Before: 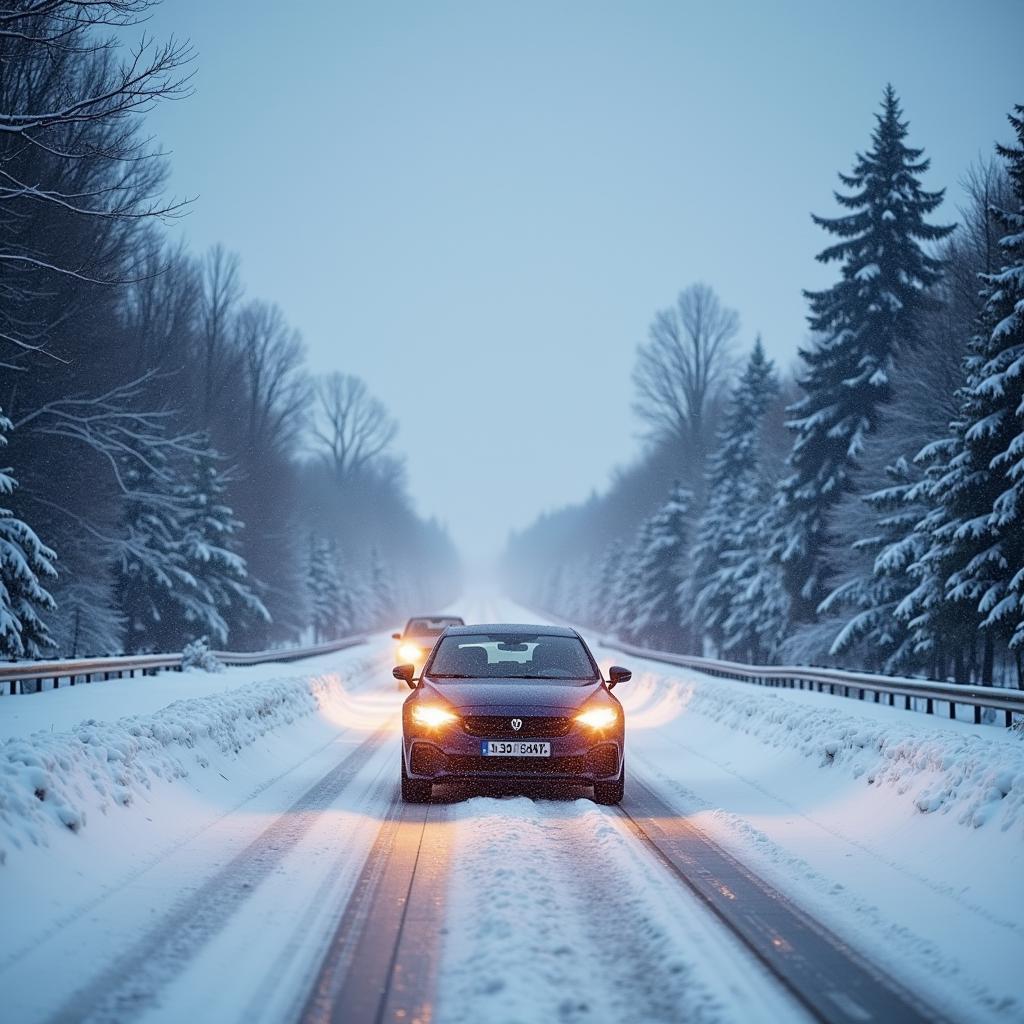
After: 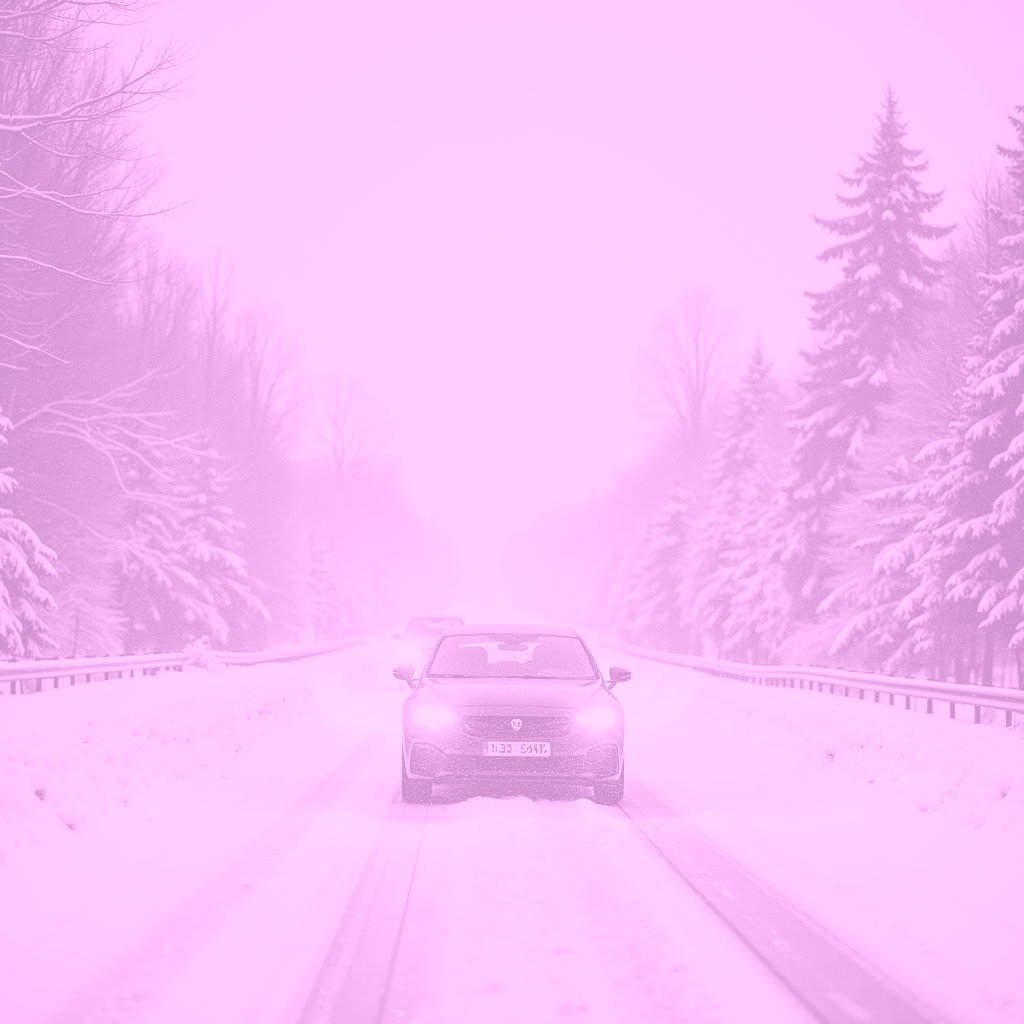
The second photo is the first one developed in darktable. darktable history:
filmic rgb: black relative exposure -7.65 EV, white relative exposure 4.56 EV, hardness 3.61, color science v6 (2022)
colorize: hue 331.2°, saturation 75%, source mix 30.28%, lightness 70.52%, version 1
